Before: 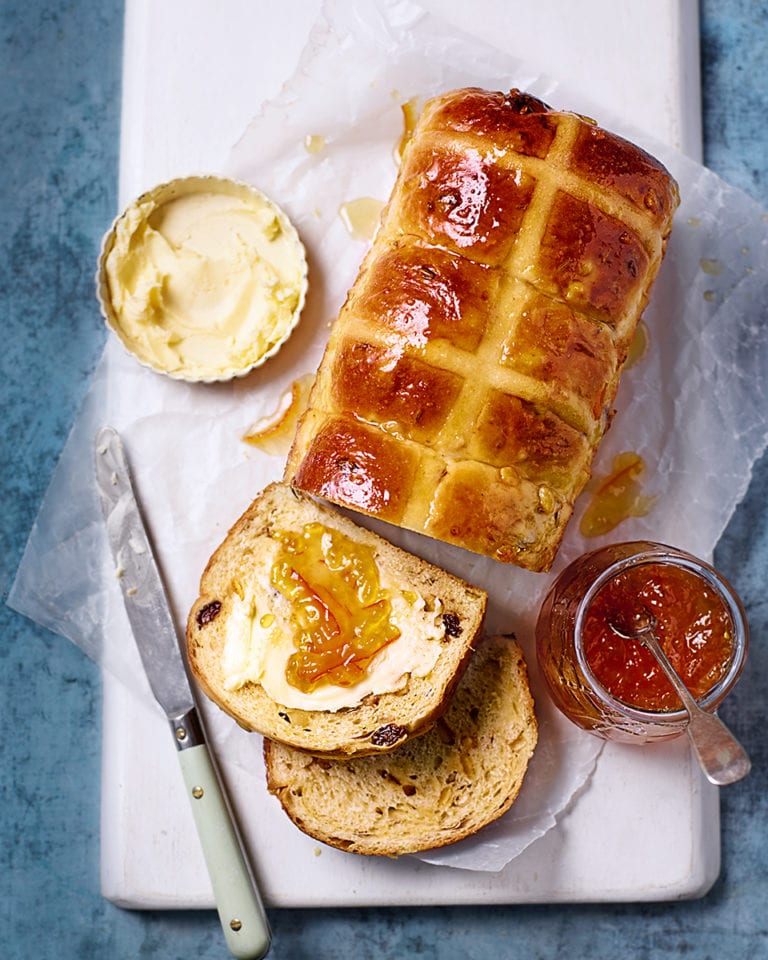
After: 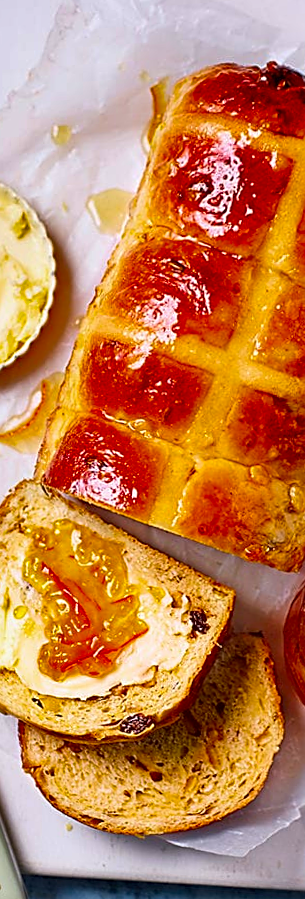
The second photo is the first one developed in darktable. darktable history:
sharpen: on, module defaults
shadows and highlights: shadows 43.71, white point adjustment -1.46, soften with gaussian
crop: left 28.583%, right 29.231%
rotate and perspective: rotation 0.062°, lens shift (vertical) 0.115, lens shift (horizontal) -0.133, crop left 0.047, crop right 0.94, crop top 0.061, crop bottom 0.94
contrast brightness saturation: saturation 0.5
